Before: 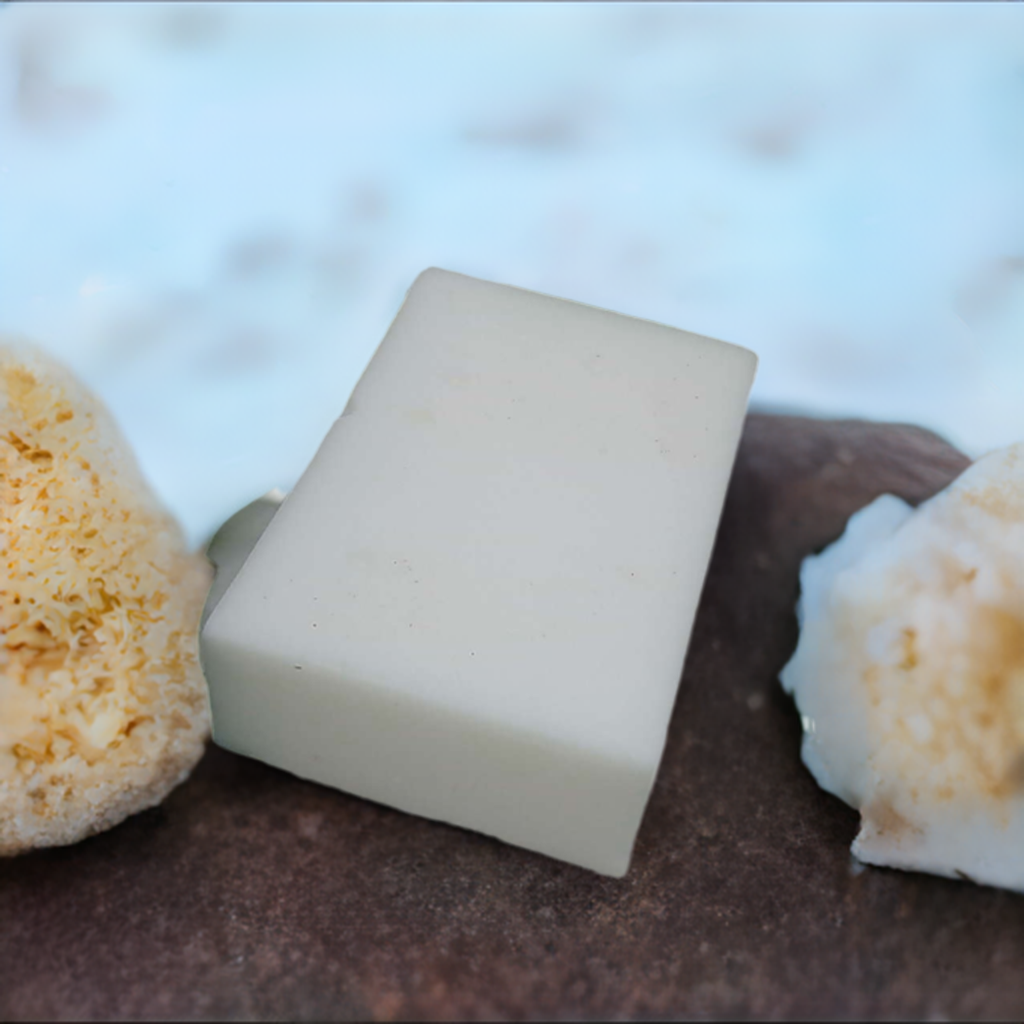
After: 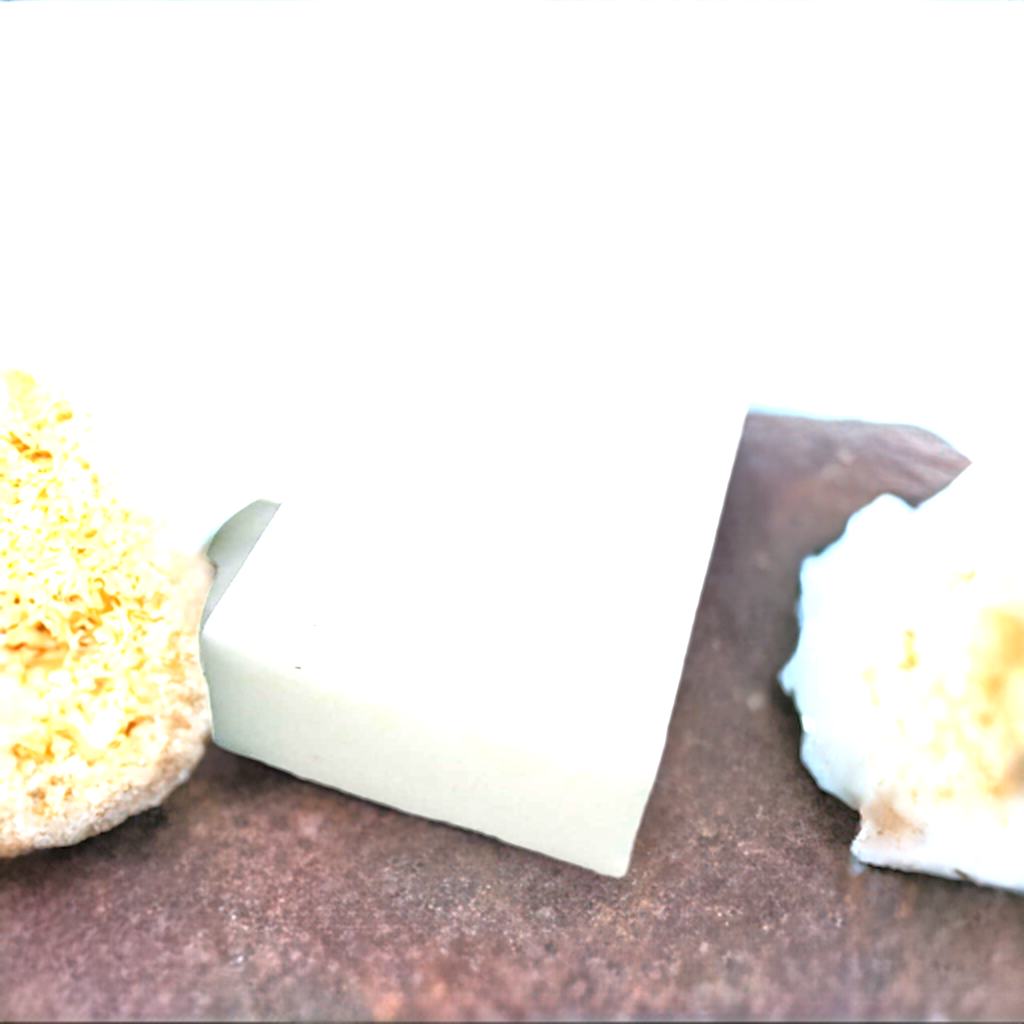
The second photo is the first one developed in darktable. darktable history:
exposure: black level correction 0, exposure 1.741 EV, compensate exposure bias true, compensate highlight preservation false
sharpen: amount 0.2
tone equalizer: -7 EV 0.15 EV, -6 EV 0.6 EV, -5 EV 1.15 EV, -4 EV 1.33 EV, -3 EV 1.15 EV, -2 EV 0.6 EV, -1 EV 0.15 EV, mask exposure compensation -0.5 EV
